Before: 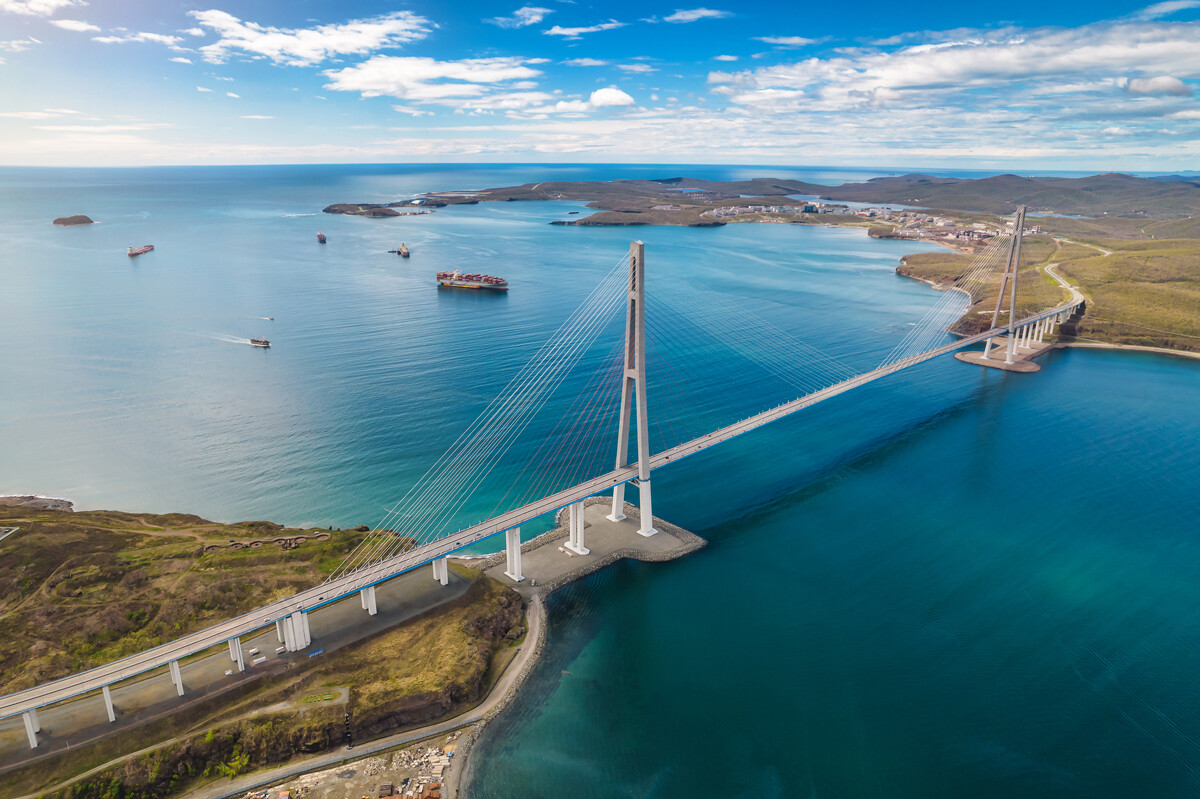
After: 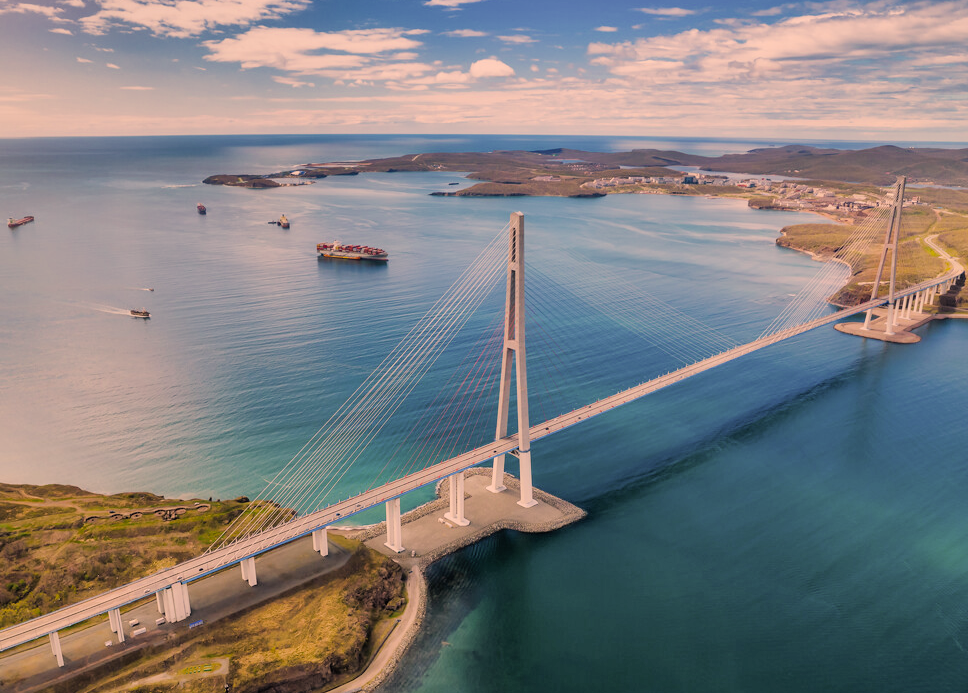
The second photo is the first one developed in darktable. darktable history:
filmic rgb: black relative exposure -7.65 EV, white relative exposure 4.56 EV, hardness 3.61
crop: left 10.019%, top 3.63%, right 9.261%, bottom 9.54%
color correction: highlights a* 17.82, highlights b* 18.42
shadows and highlights: radius 107.54, shadows 44.51, highlights -66.24, highlights color adjustment 39.46%, low approximation 0.01, soften with gaussian
tone equalizer: -8 EV -0.412 EV, -7 EV -0.41 EV, -6 EV -0.346 EV, -5 EV -0.199 EV, -3 EV 0.195 EV, -2 EV 0.308 EV, -1 EV 0.404 EV, +0 EV 0.415 EV
